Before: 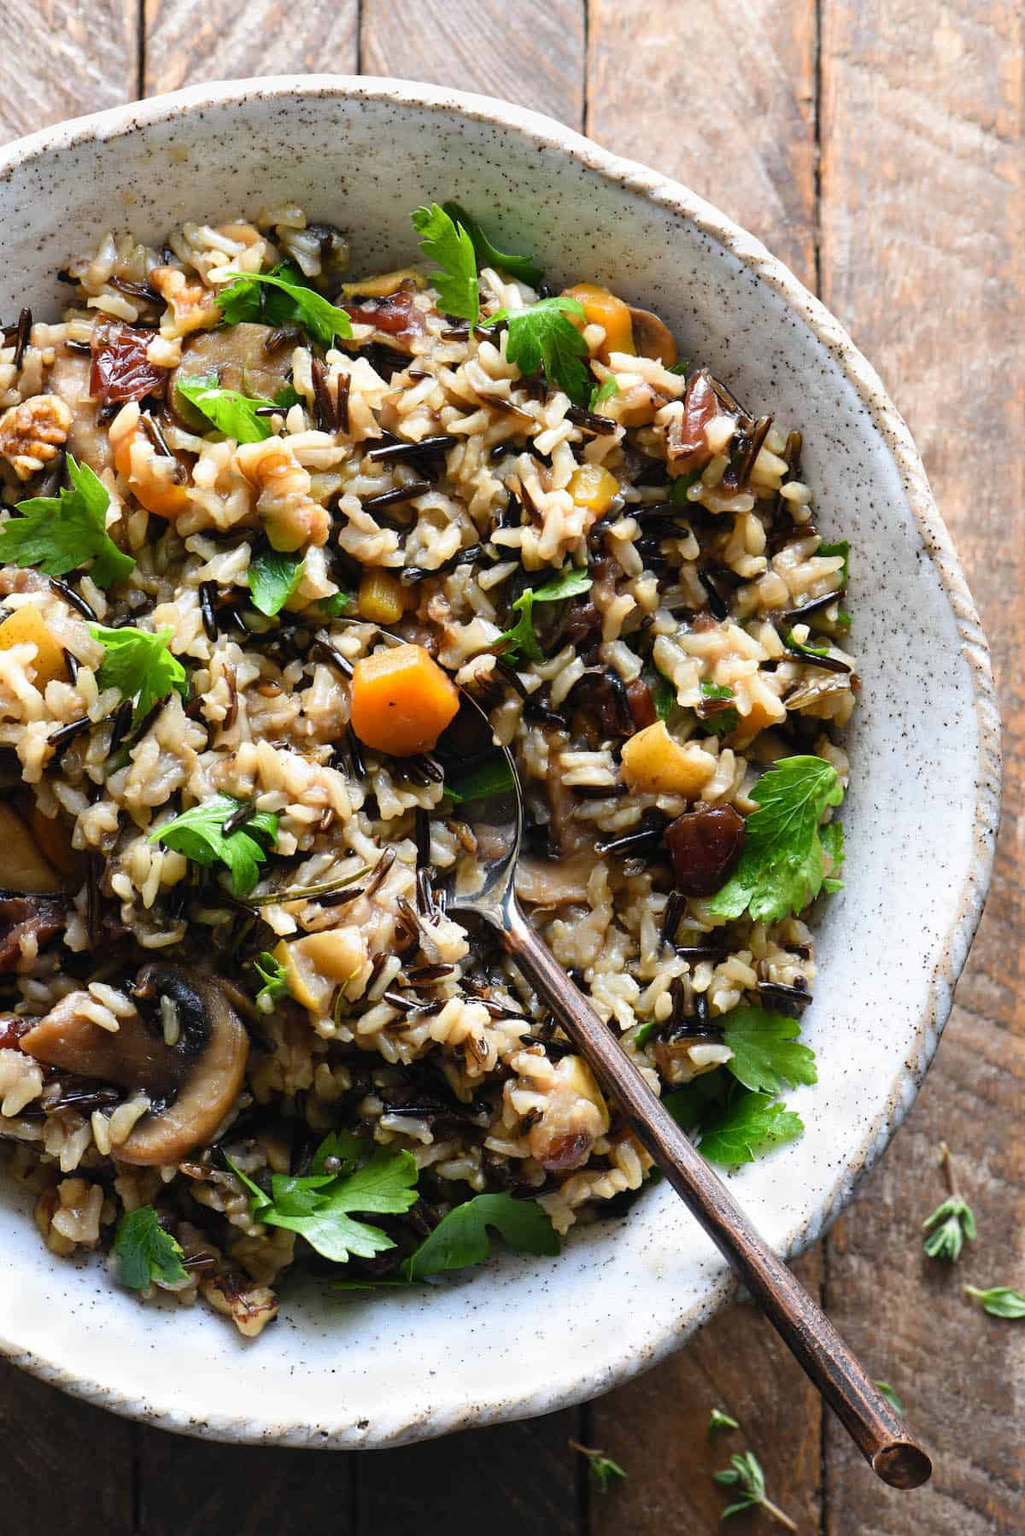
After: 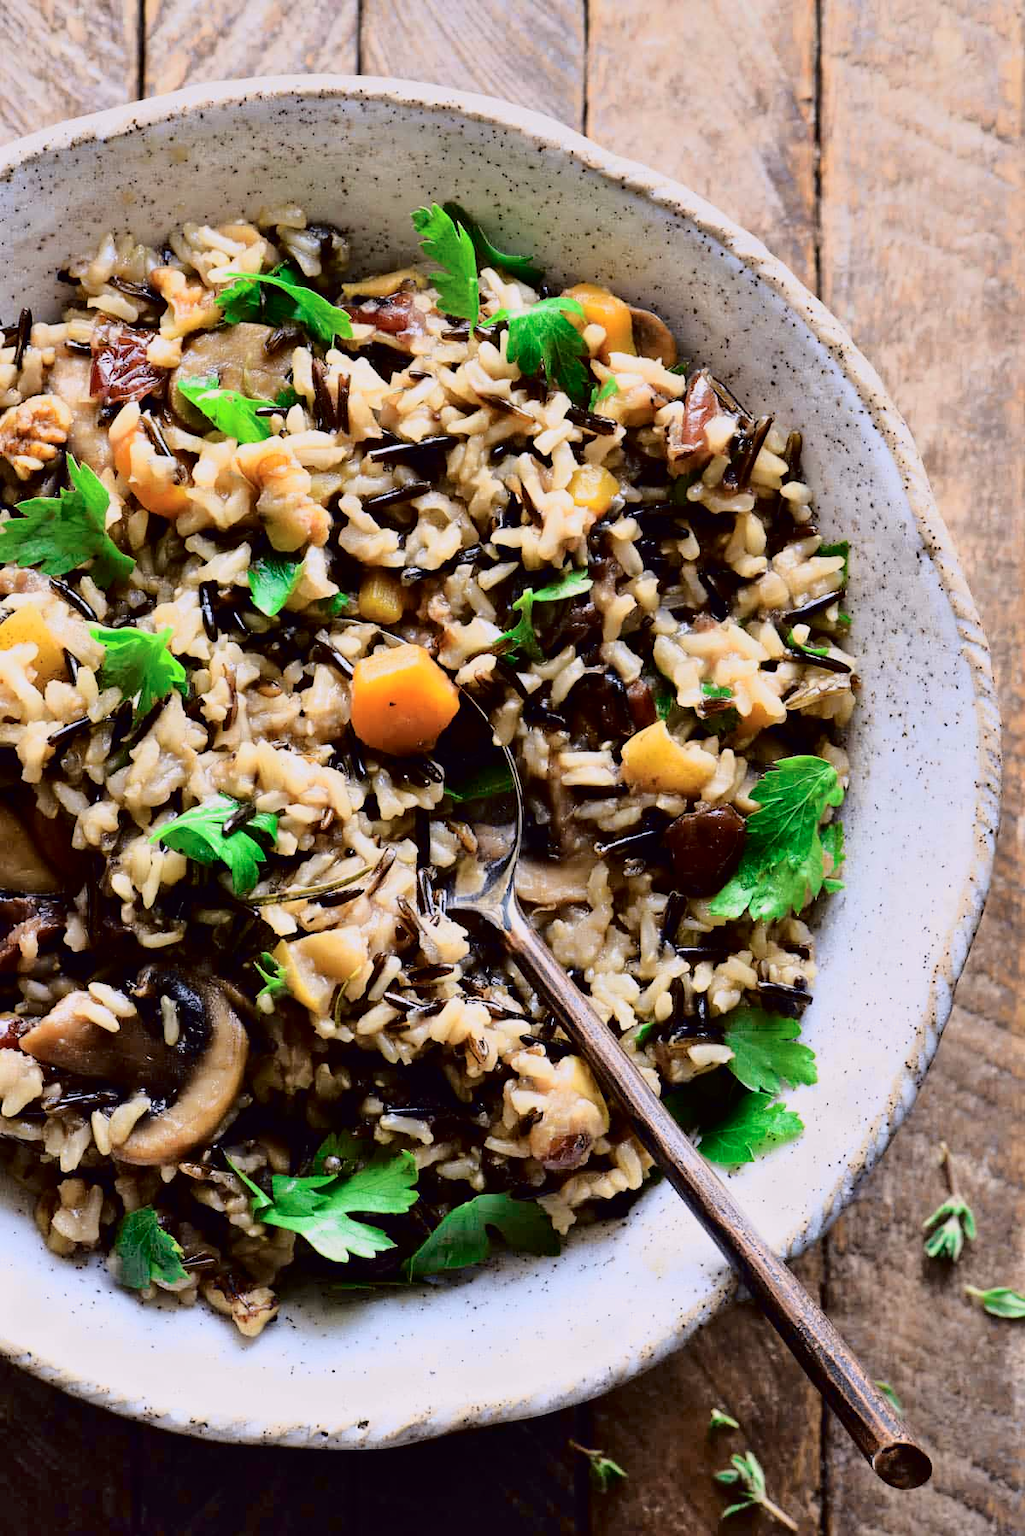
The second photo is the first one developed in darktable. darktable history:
tone curve: curves: ch0 [(0.003, 0.003) (0.104, 0.026) (0.236, 0.181) (0.401, 0.443) (0.495, 0.55) (0.625, 0.67) (0.819, 0.841) (0.96, 0.899)]; ch1 [(0, 0) (0.161, 0.092) (0.37, 0.302) (0.424, 0.402) (0.45, 0.466) (0.495, 0.51) (0.573, 0.571) (0.638, 0.641) (0.751, 0.741) (1, 1)]; ch2 [(0, 0) (0.352, 0.403) (0.466, 0.443) (0.524, 0.526) (0.56, 0.556) (1, 1)], color space Lab, independent channels, preserve colors none
shadows and highlights: soften with gaussian
